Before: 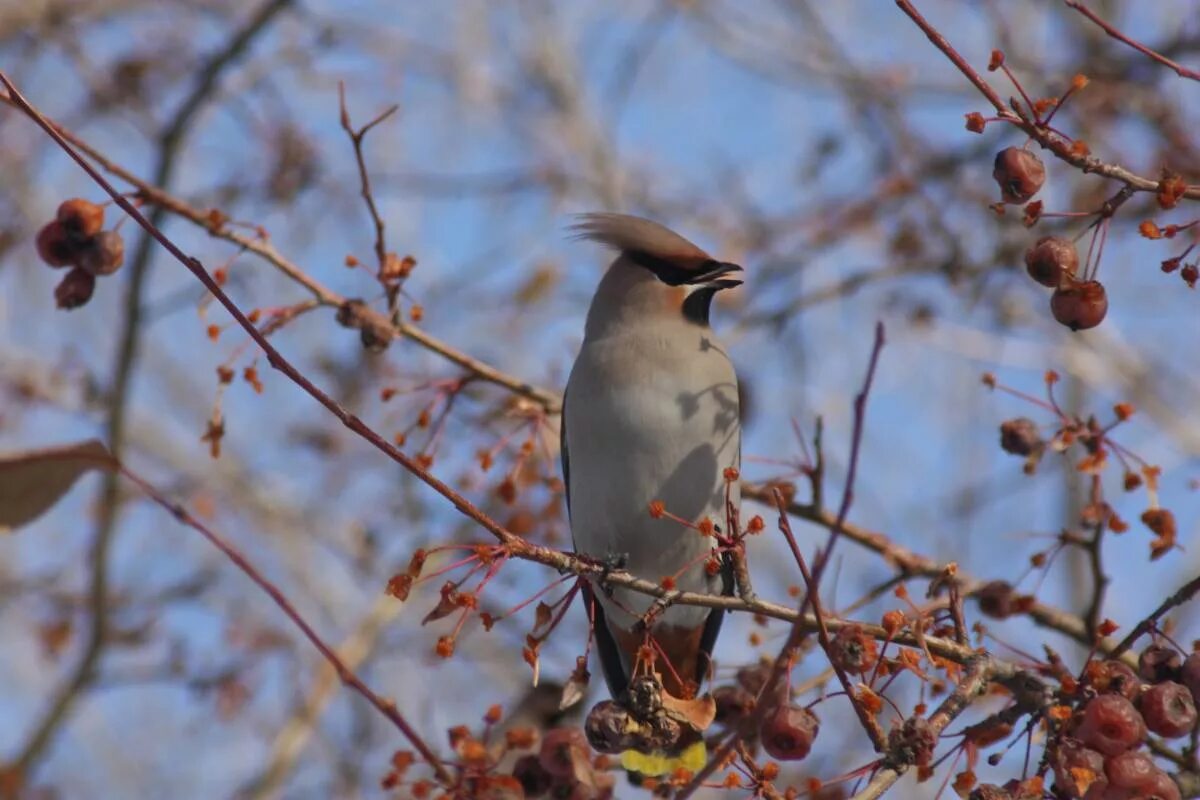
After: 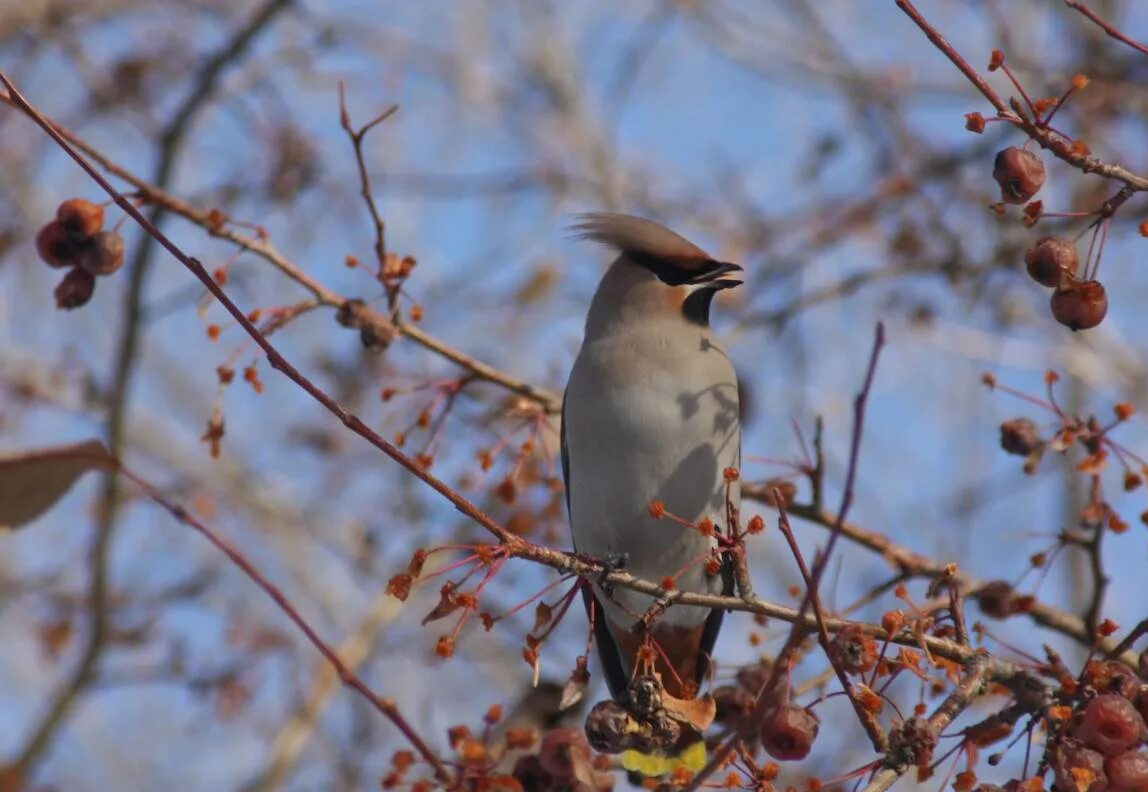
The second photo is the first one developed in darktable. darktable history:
crop: right 4%, bottom 0.024%
